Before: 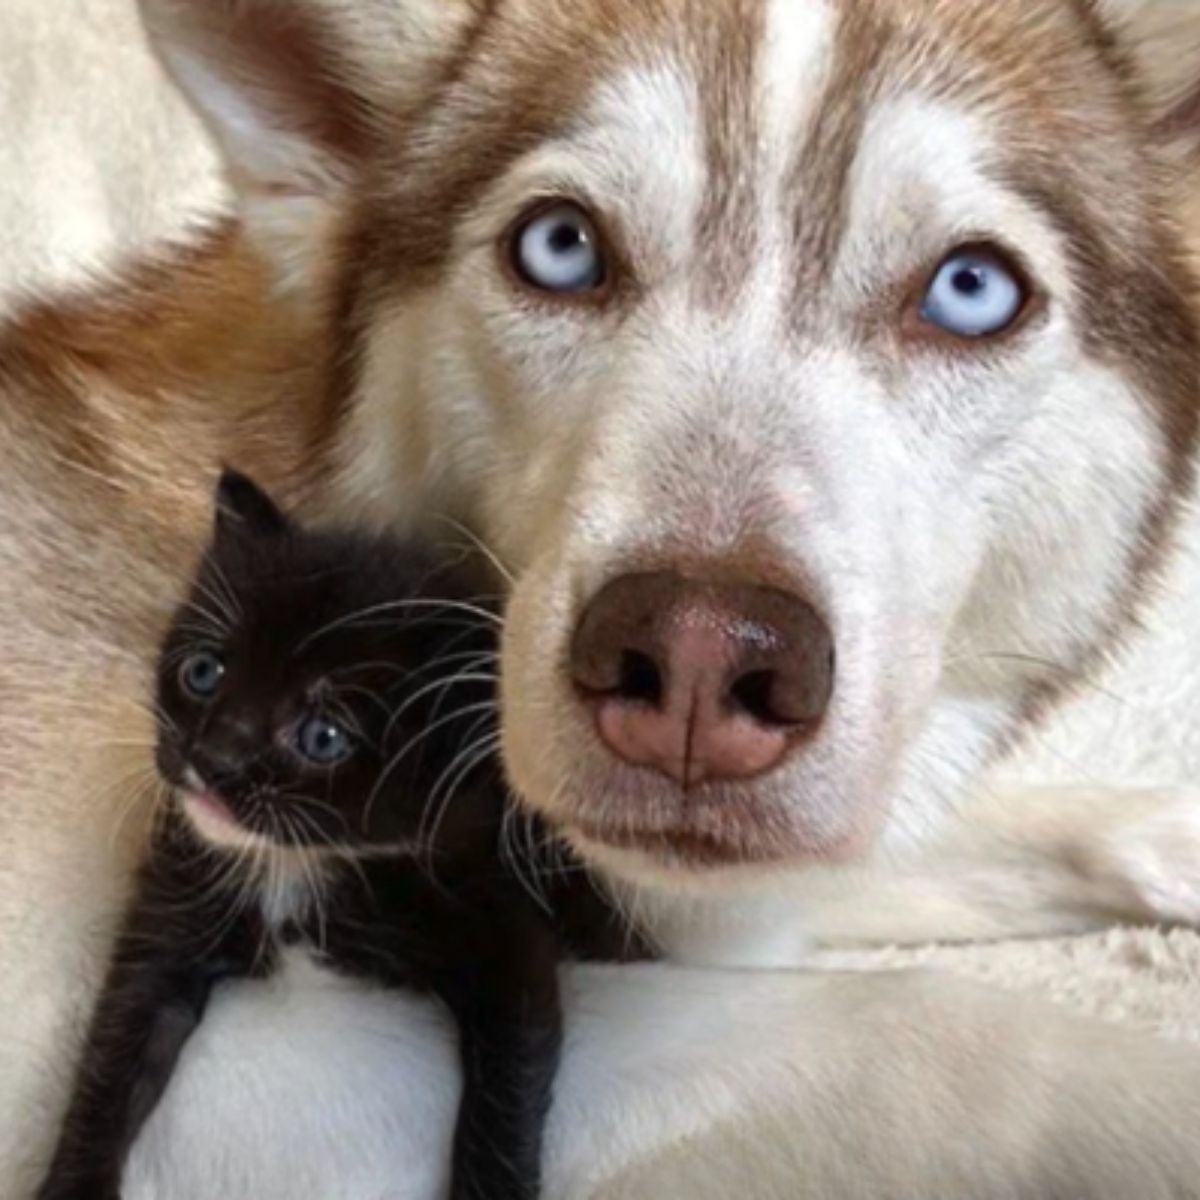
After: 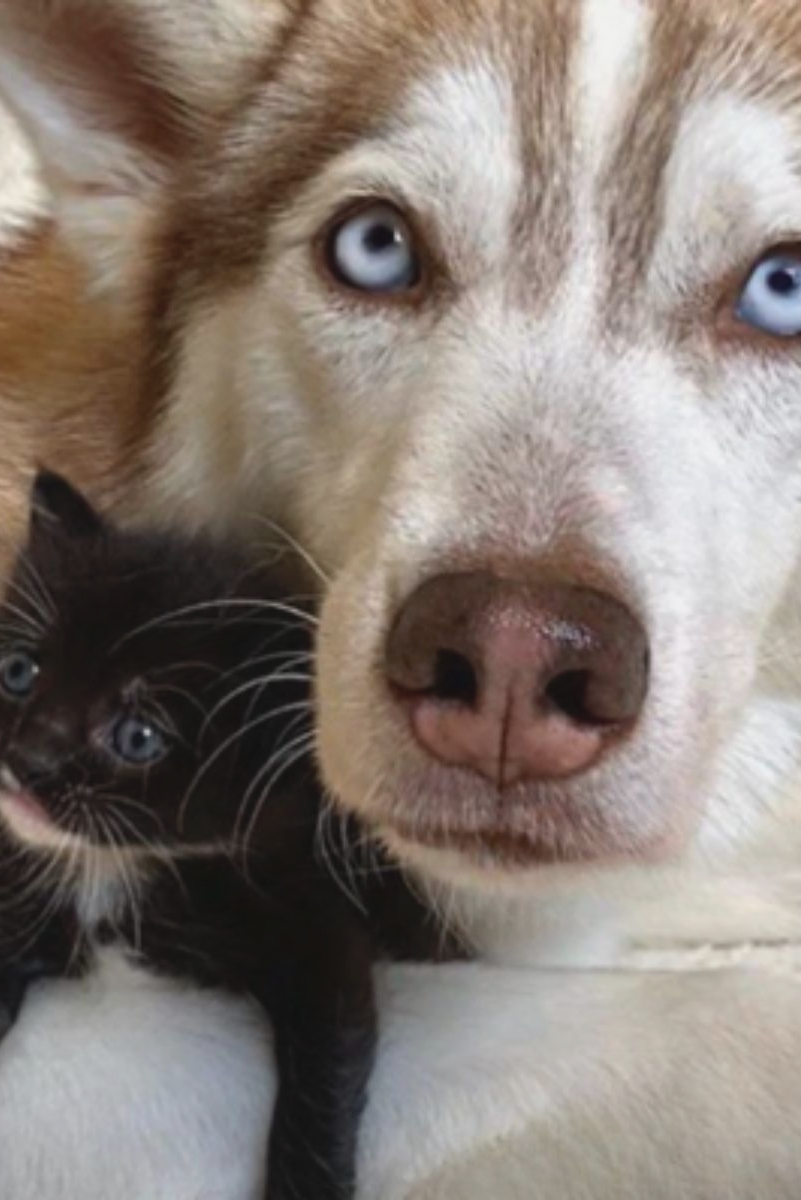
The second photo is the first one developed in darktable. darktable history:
contrast brightness saturation: contrast -0.095, saturation -0.105
crop: left 15.425%, right 17.82%
